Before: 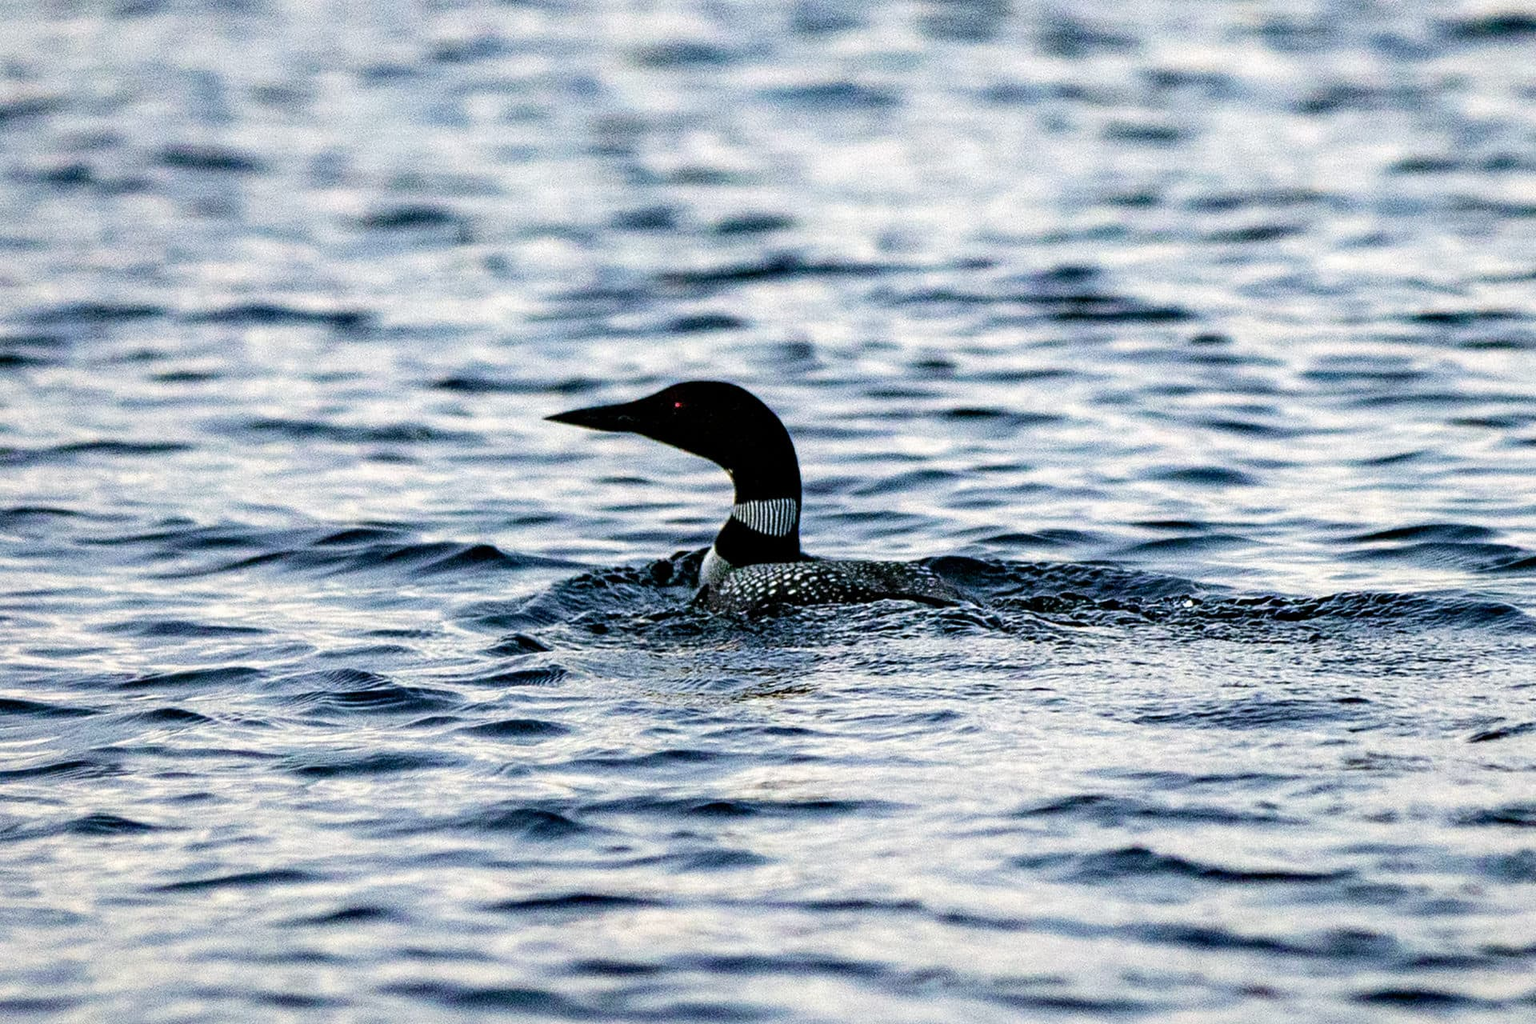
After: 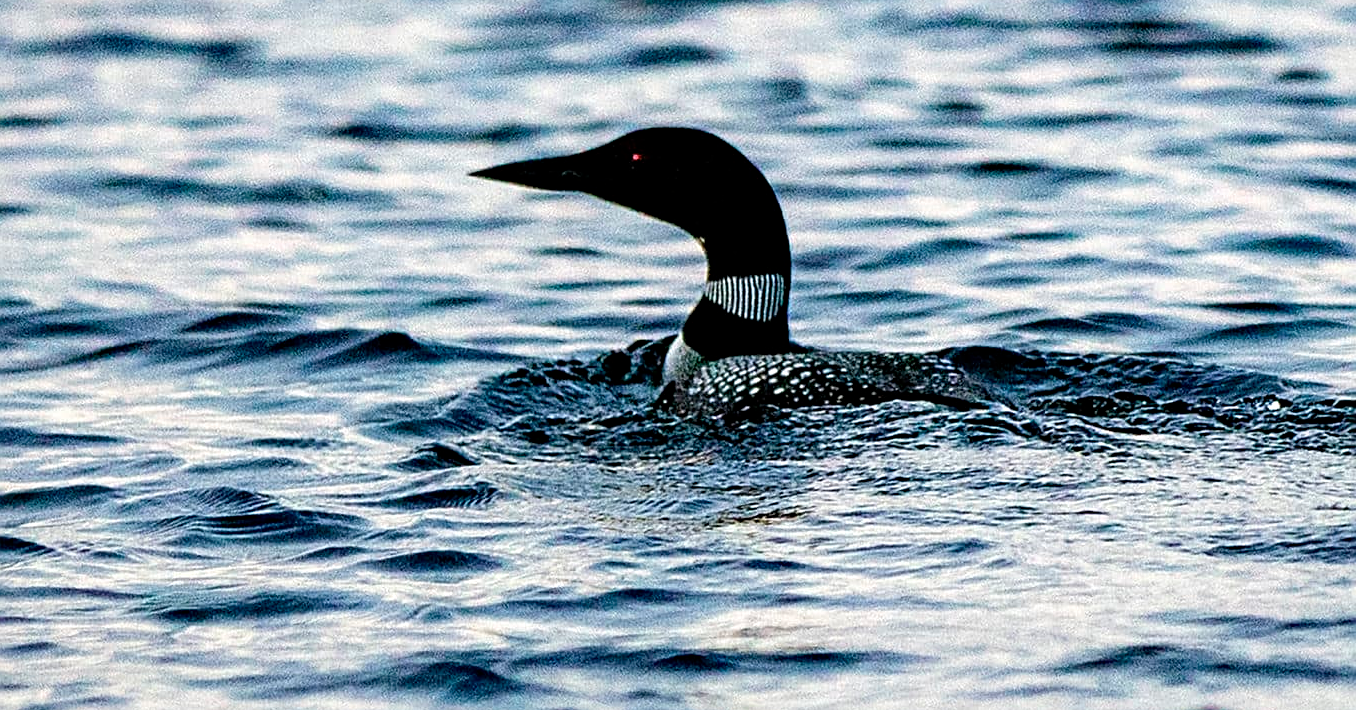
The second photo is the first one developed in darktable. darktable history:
sharpen: on, module defaults
crop: left 11.041%, top 27.336%, right 18.321%, bottom 17.133%
